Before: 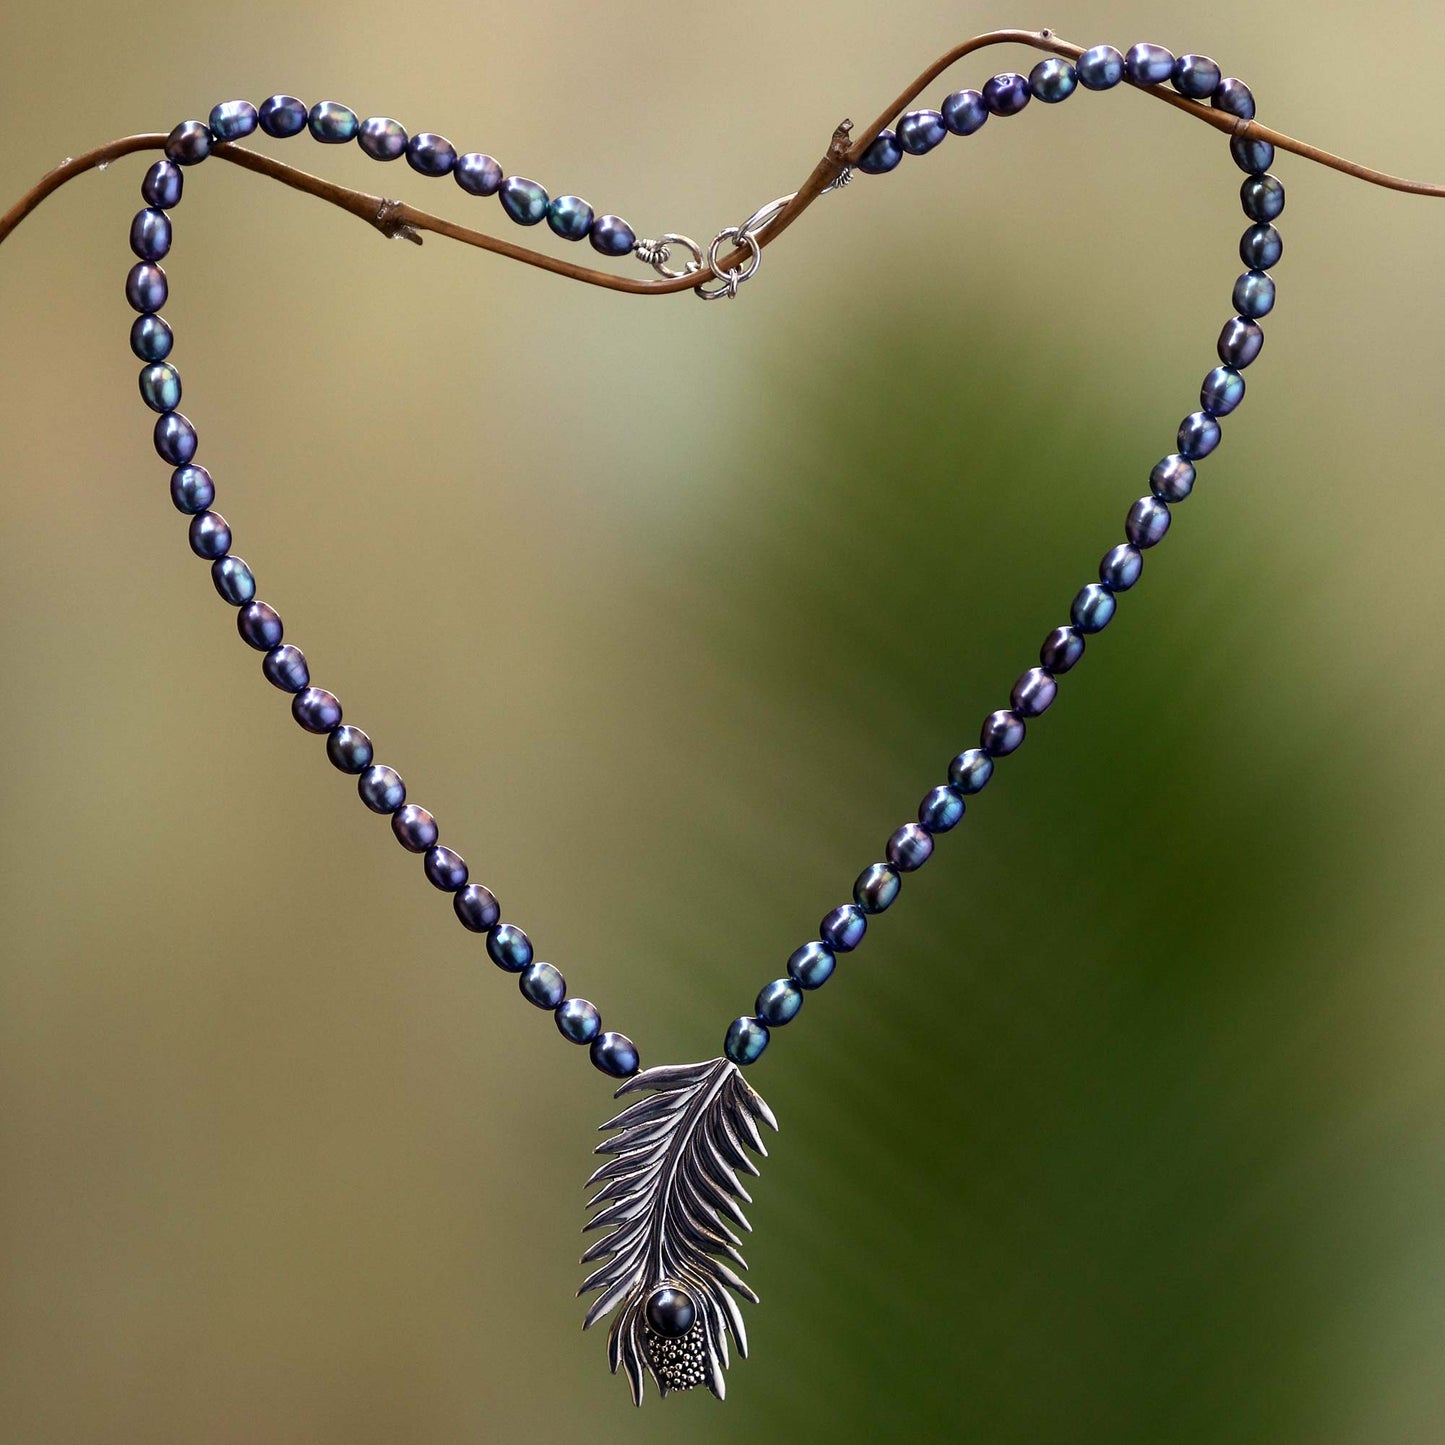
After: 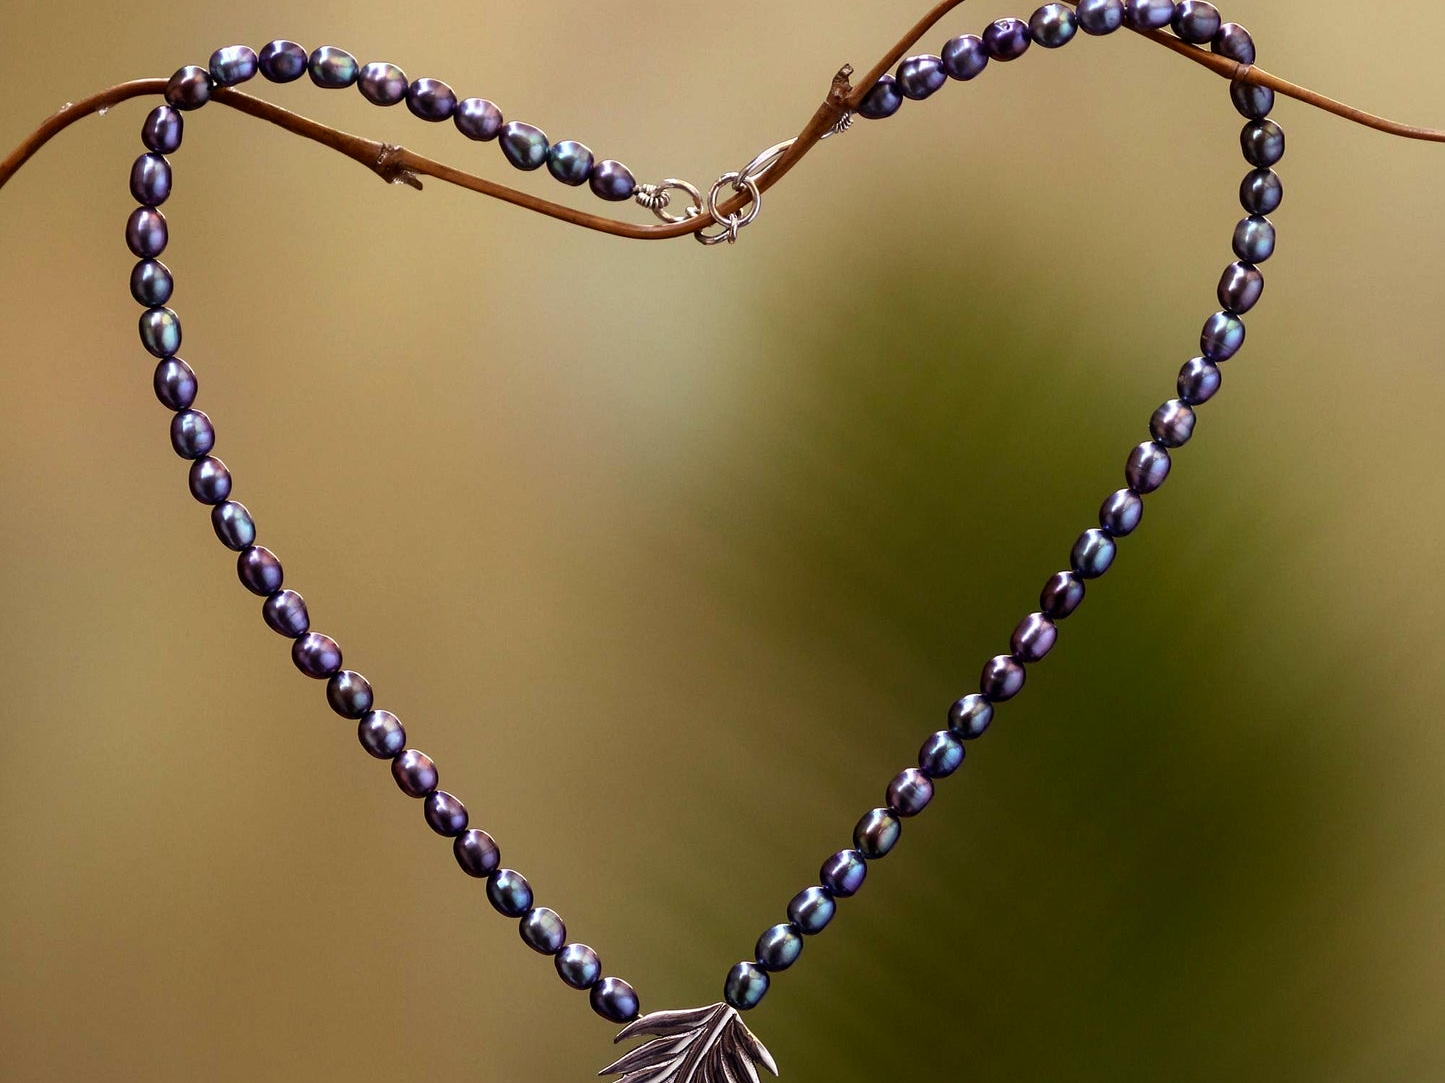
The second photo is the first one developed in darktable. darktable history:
rgb levels: mode RGB, independent channels, levels [[0, 0.5, 1], [0, 0.521, 1], [0, 0.536, 1]]
crop: top 3.857%, bottom 21.132%
